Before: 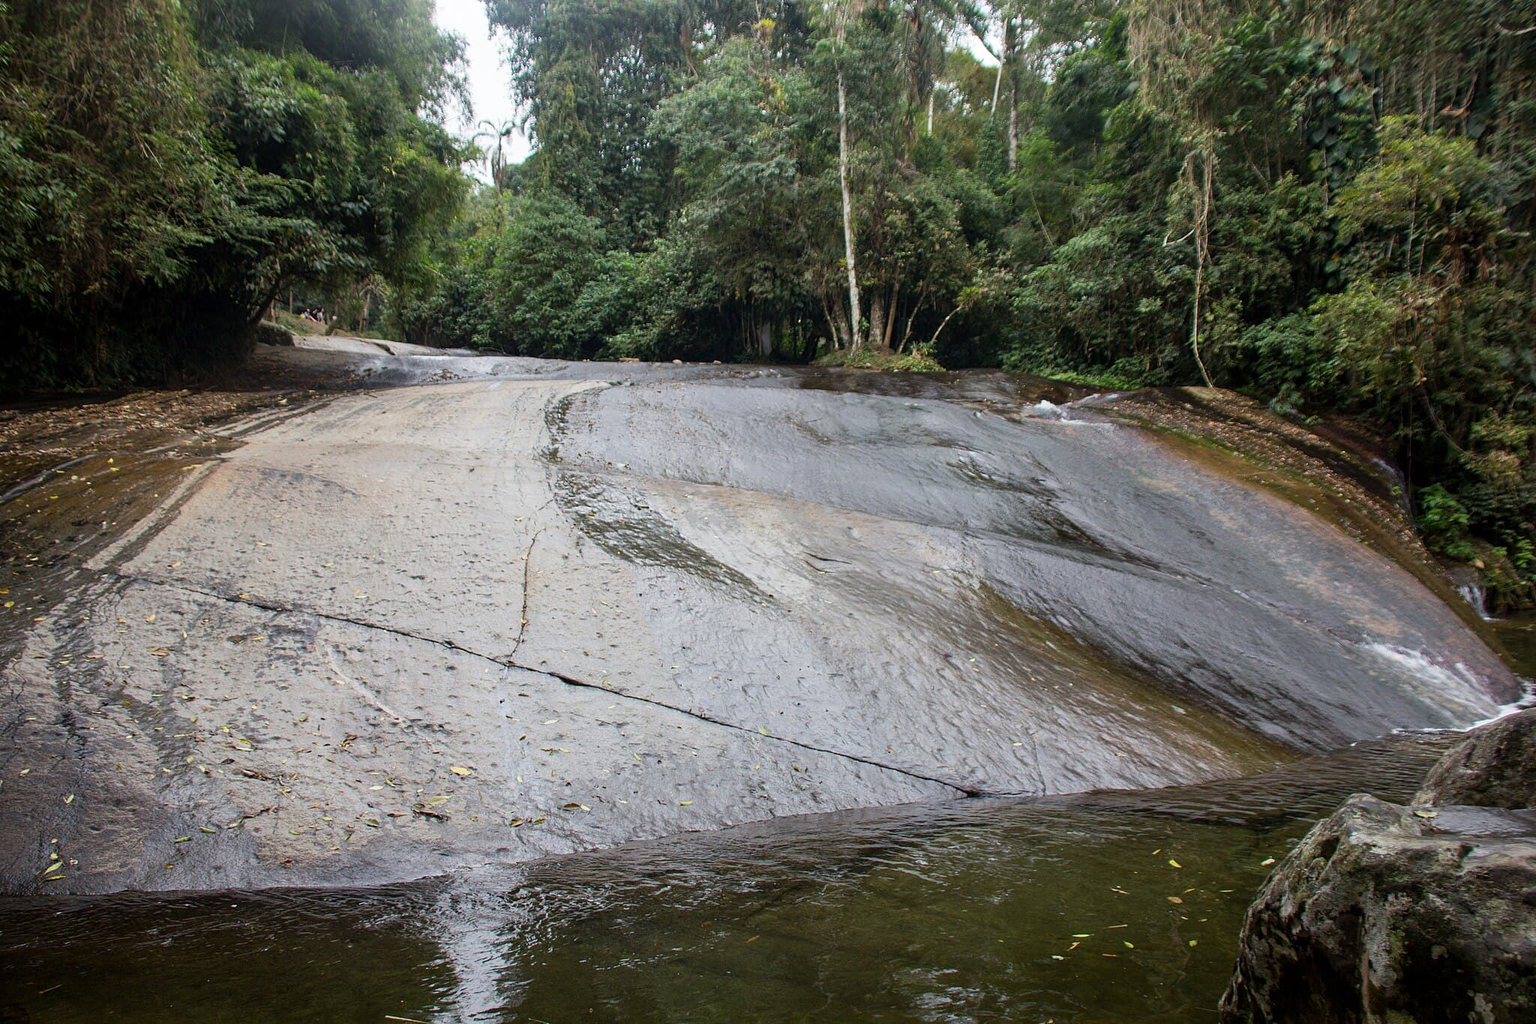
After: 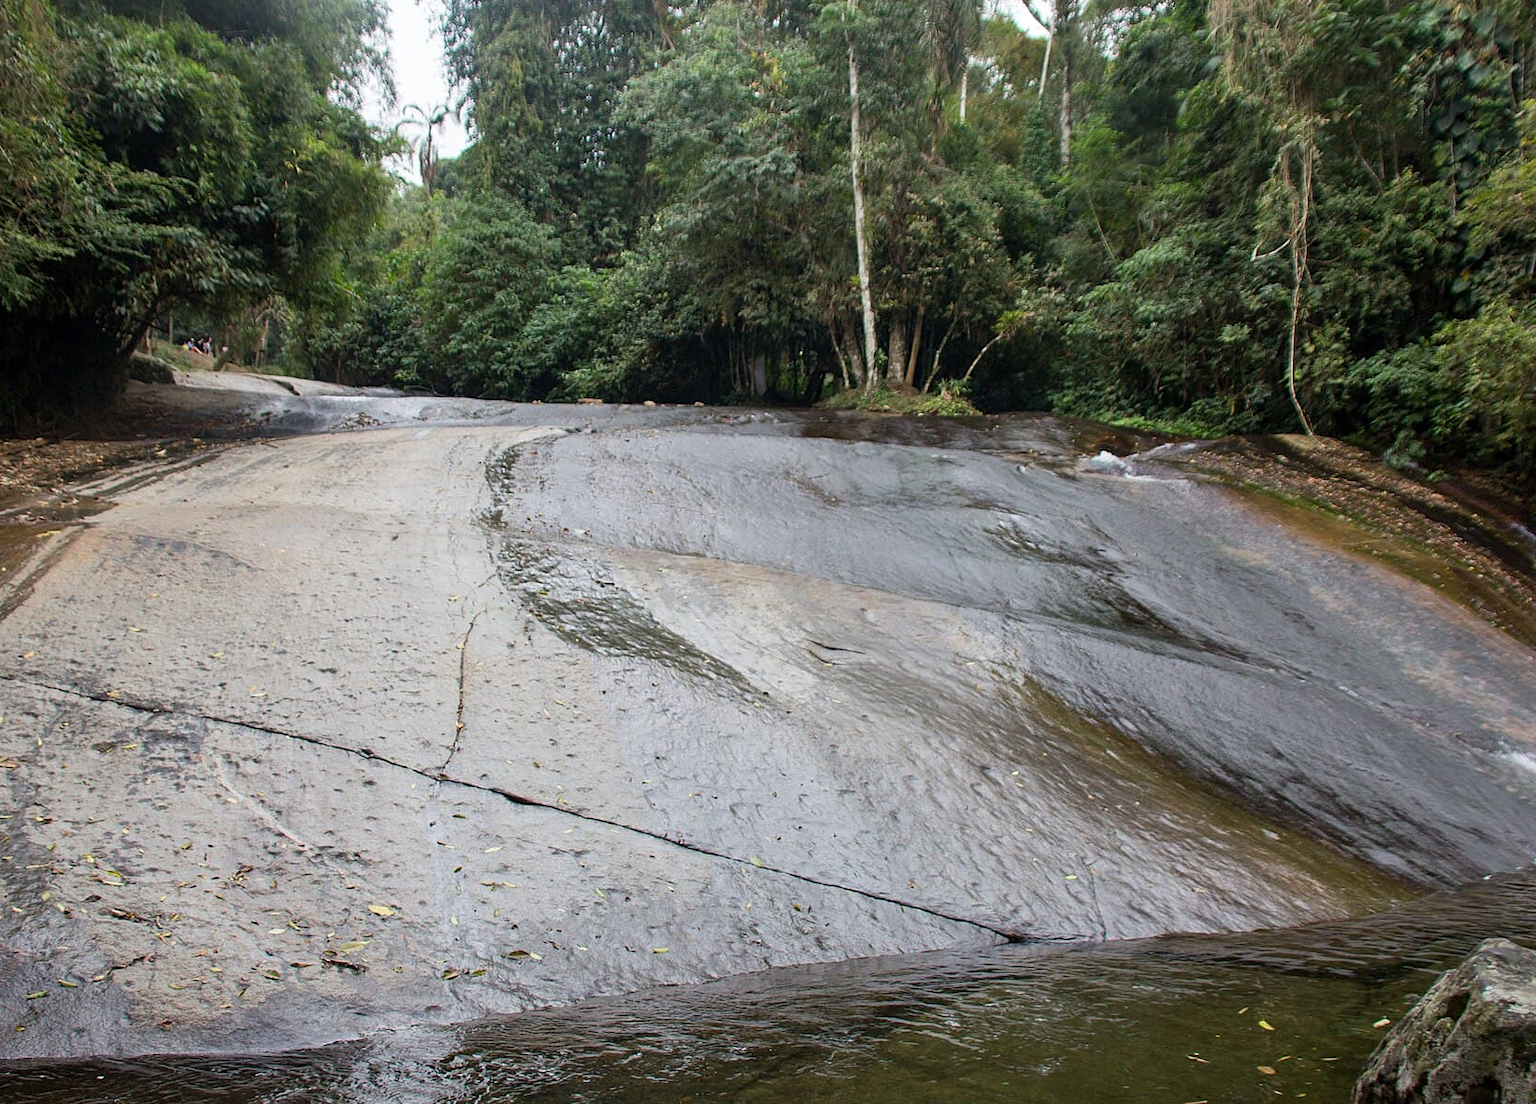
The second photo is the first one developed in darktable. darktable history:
crop: left 9.984%, top 3.571%, right 9.294%, bottom 9.276%
